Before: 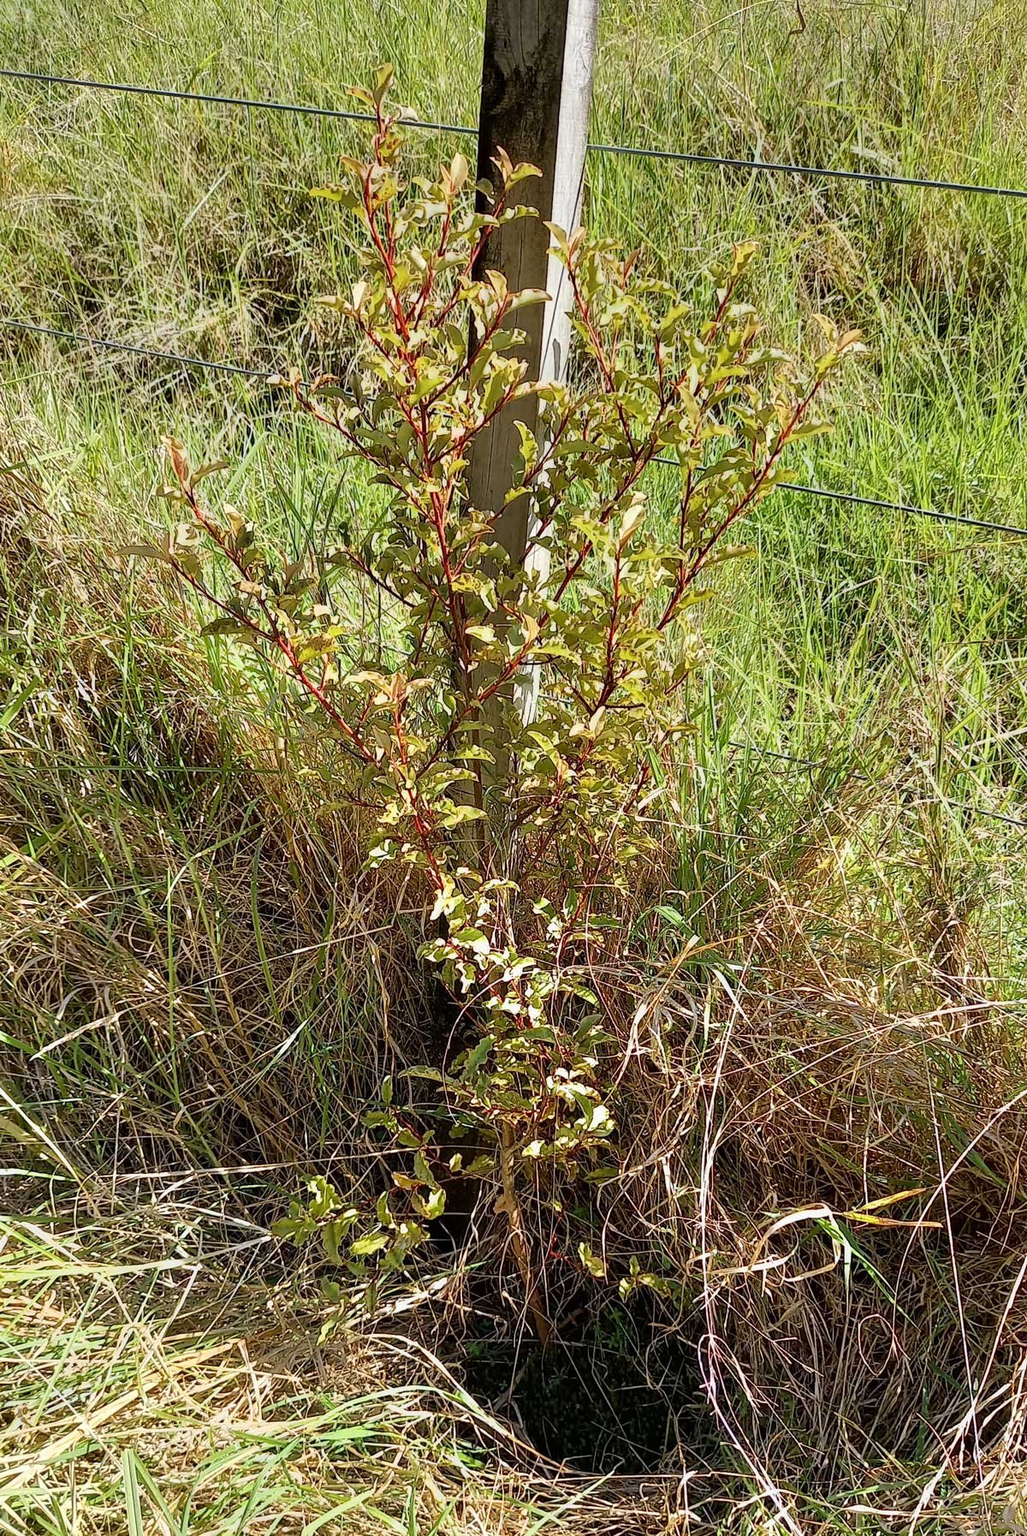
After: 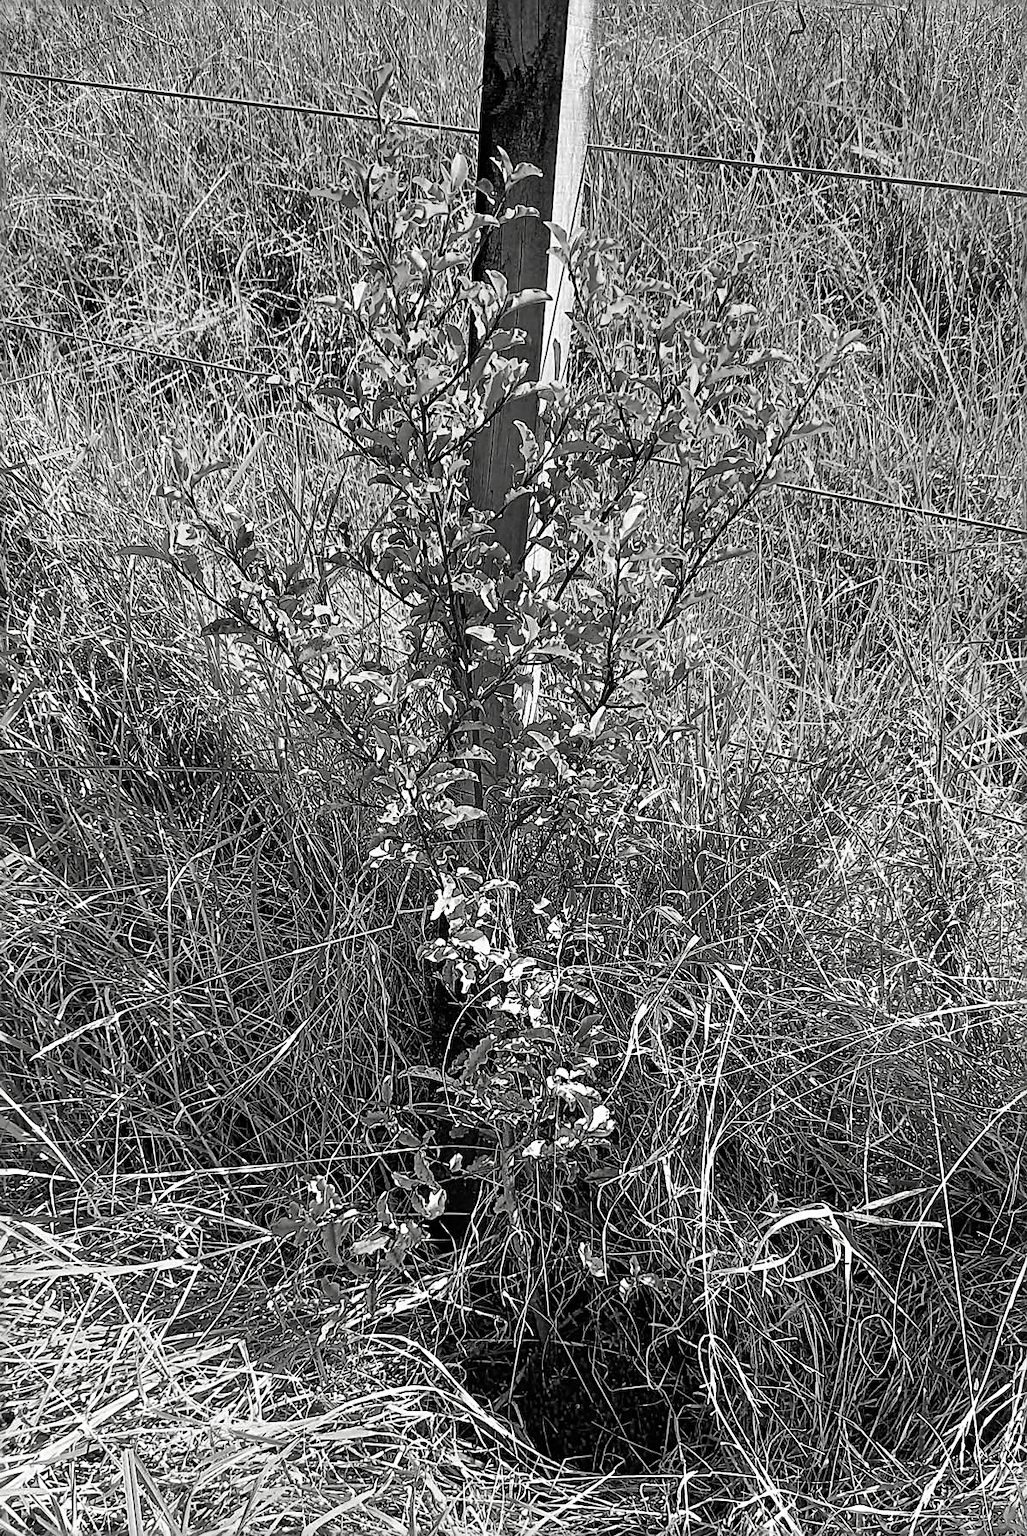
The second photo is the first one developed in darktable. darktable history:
color balance rgb: shadows lift › chroma 2.032%, shadows lift › hue 215.11°, perceptual saturation grading › global saturation 33.389%, global vibrance 6.784%, saturation formula JzAzBz (2021)
contrast brightness saturation: saturation -0.993
shadows and highlights: low approximation 0.01, soften with gaussian
sharpen: radius 2.679, amount 0.653
